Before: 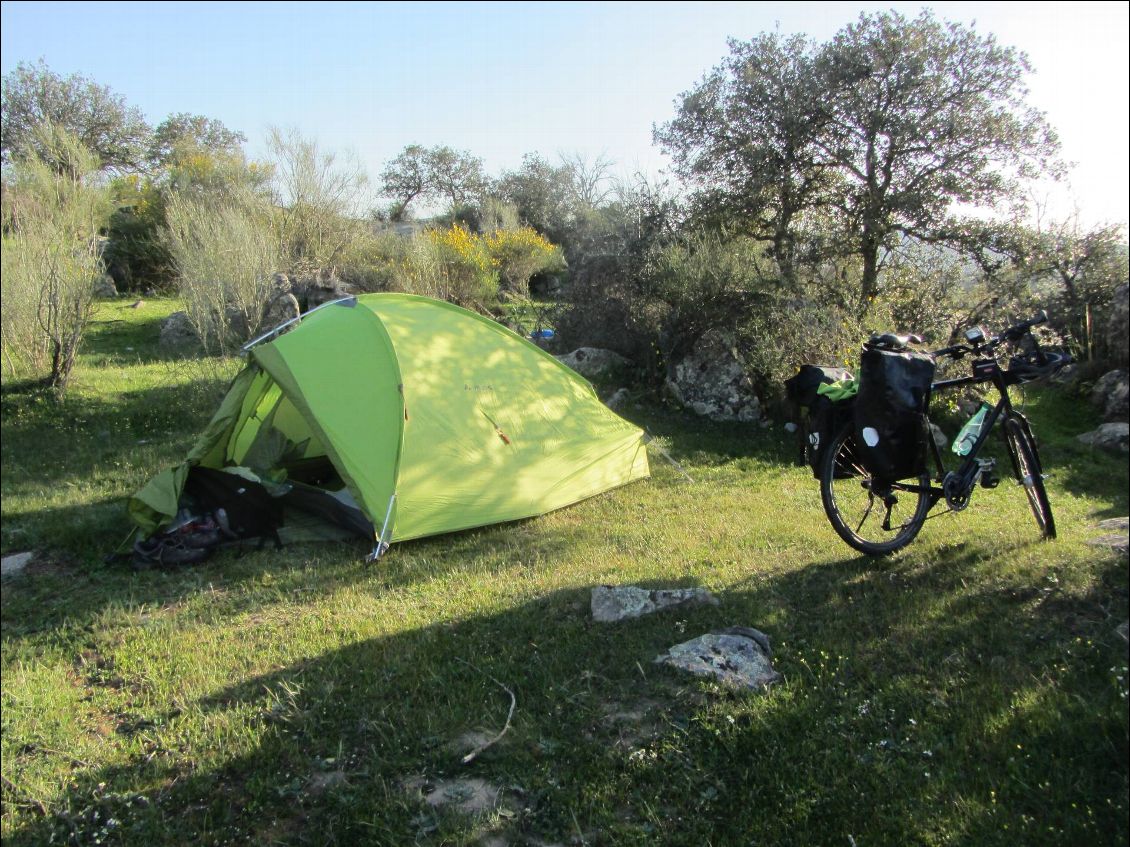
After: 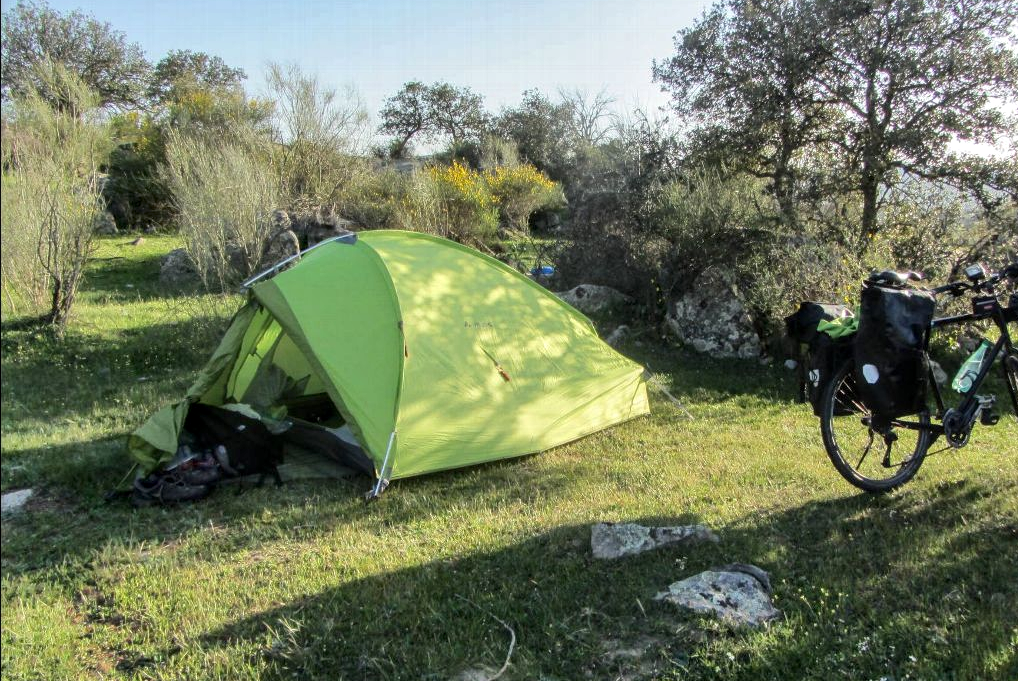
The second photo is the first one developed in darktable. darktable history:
local contrast: detail 130%
crop: top 7.537%, right 9.827%, bottom 11.973%
shadows and highlights: soften with gaussian
